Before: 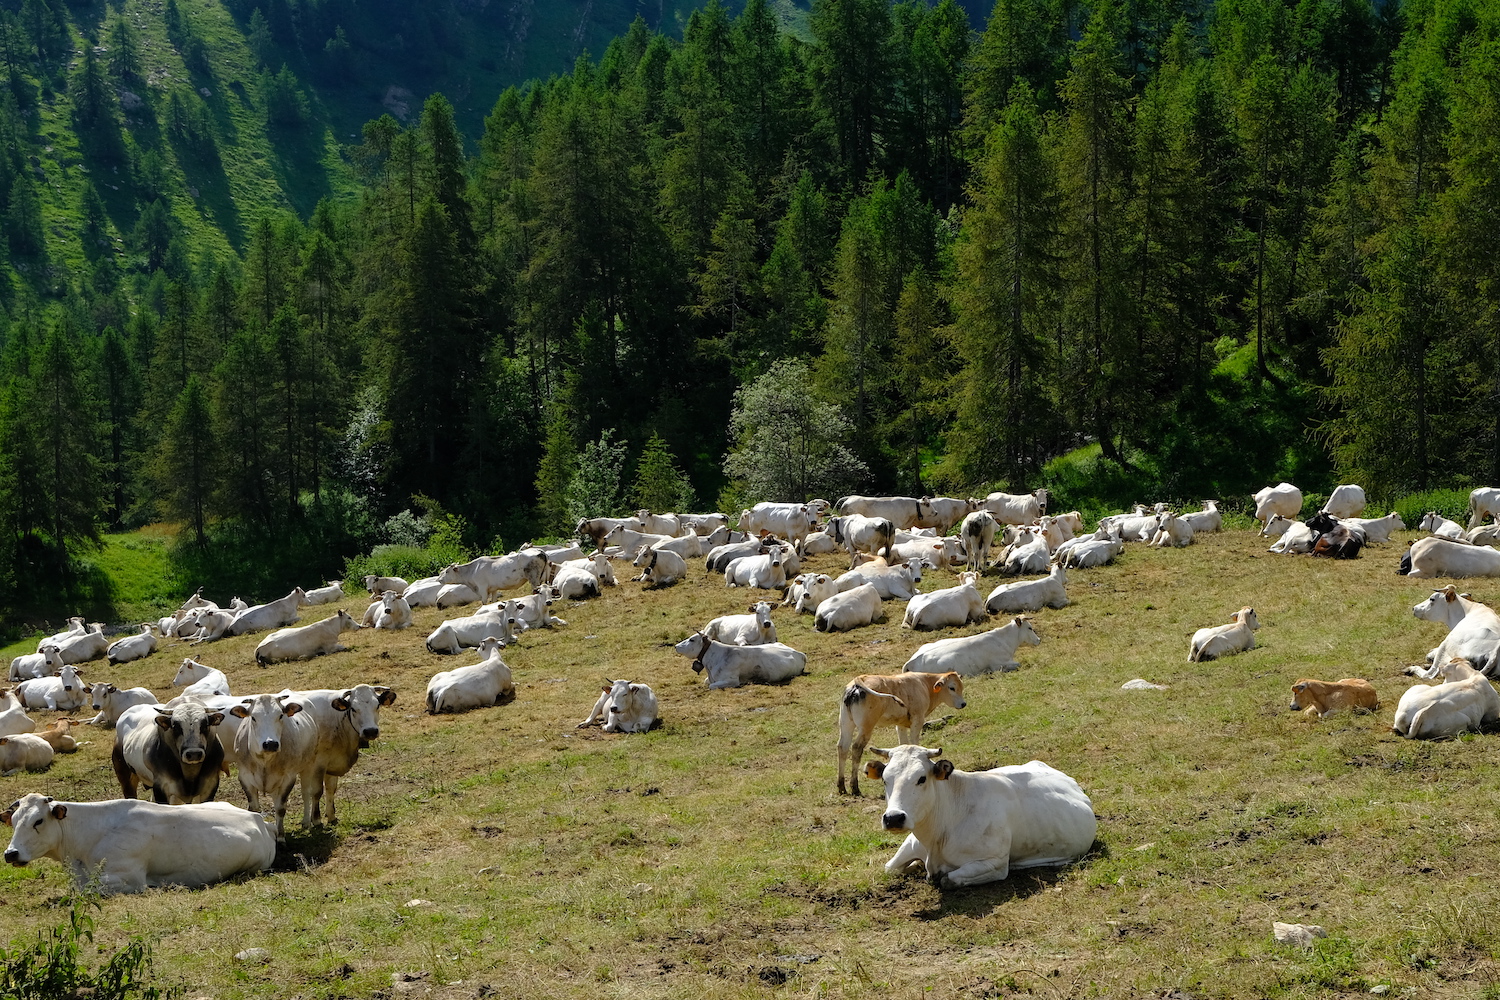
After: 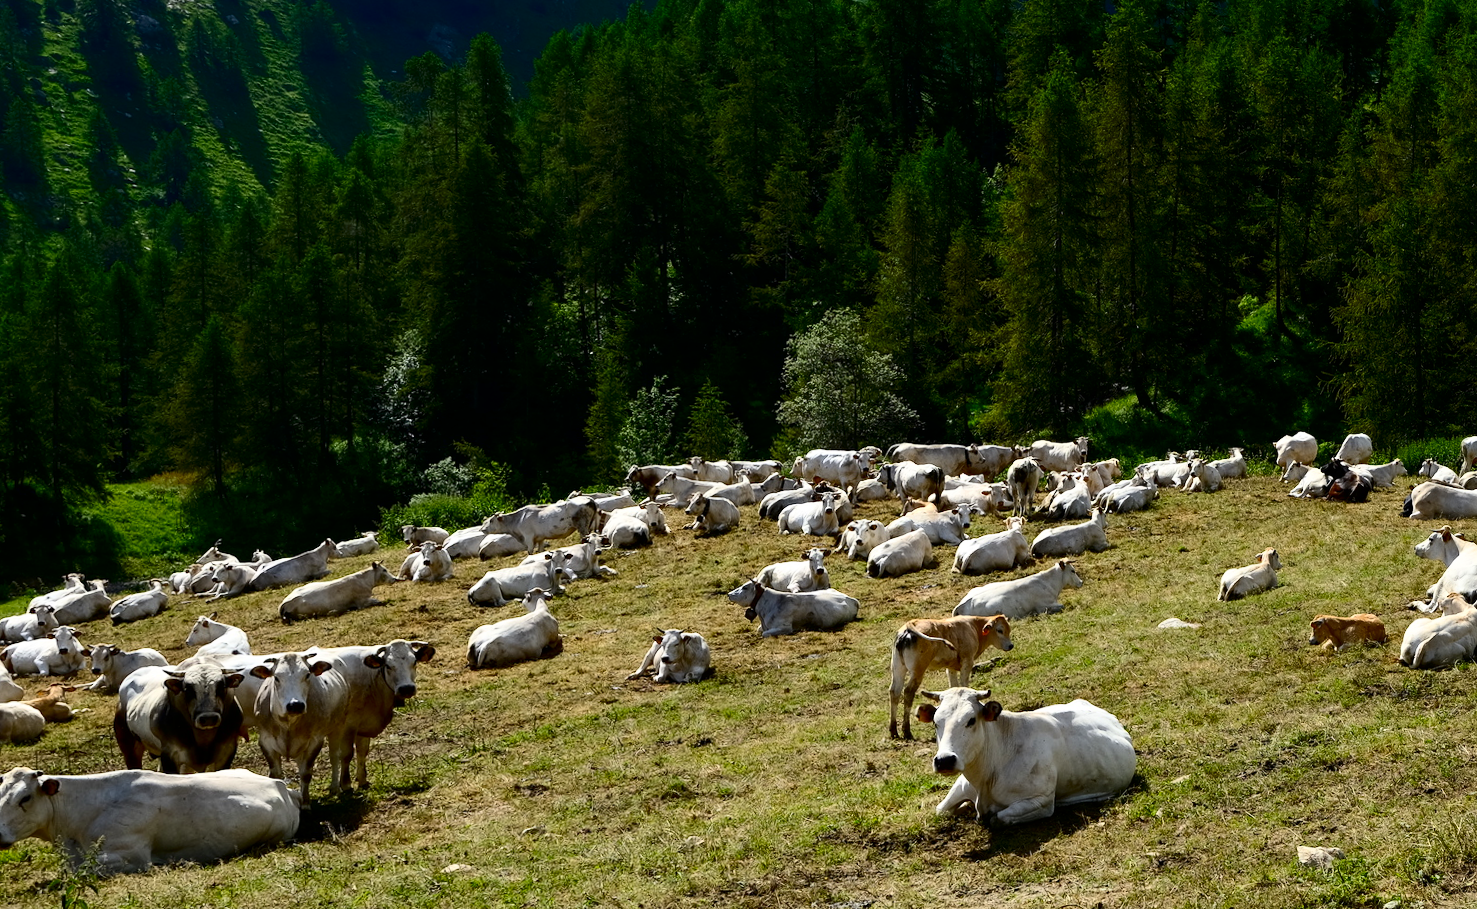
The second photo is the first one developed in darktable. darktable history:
rotate and perspective: rotation -0.013°, lens shift (vertical) -0.027, lens shift (horizontal) 0.178, crop left 0.016, crop right 0.989, crop top 0.082, crop bottom 0.918
contrast brightness saturation: contrast 0.32, brightness -0.08, saturation 0.17
